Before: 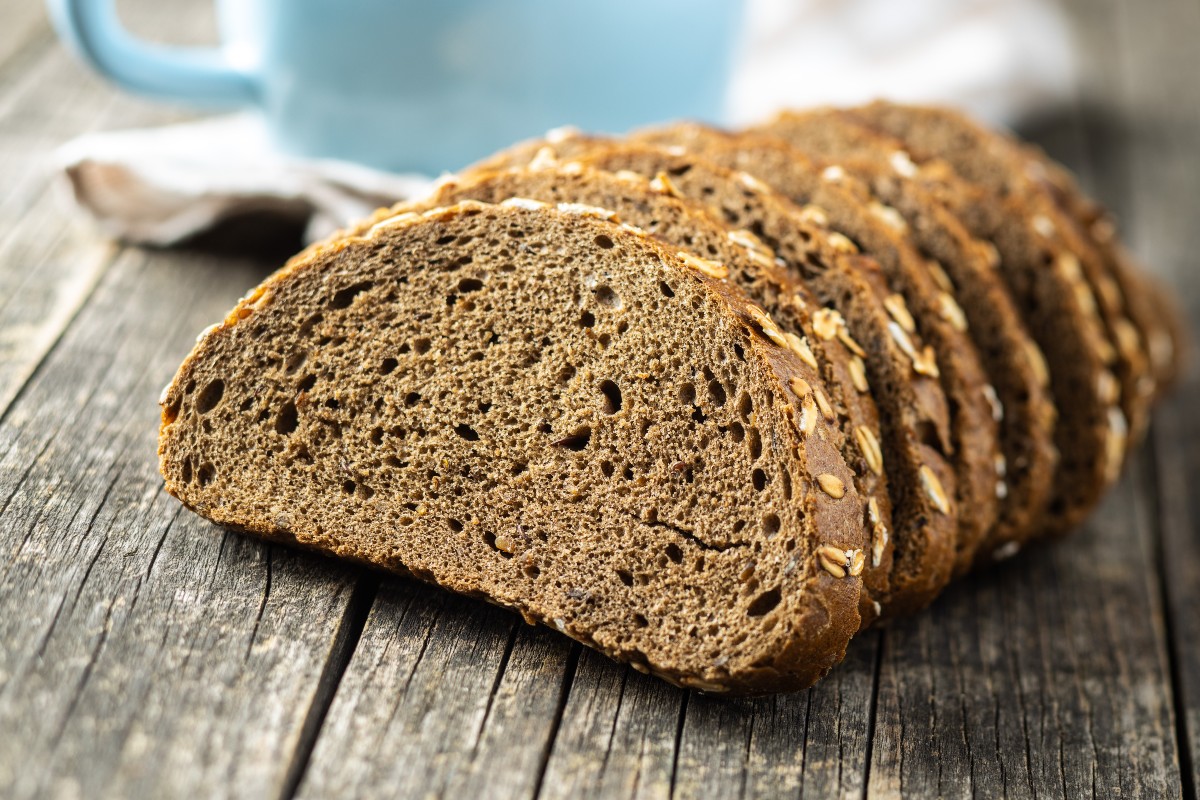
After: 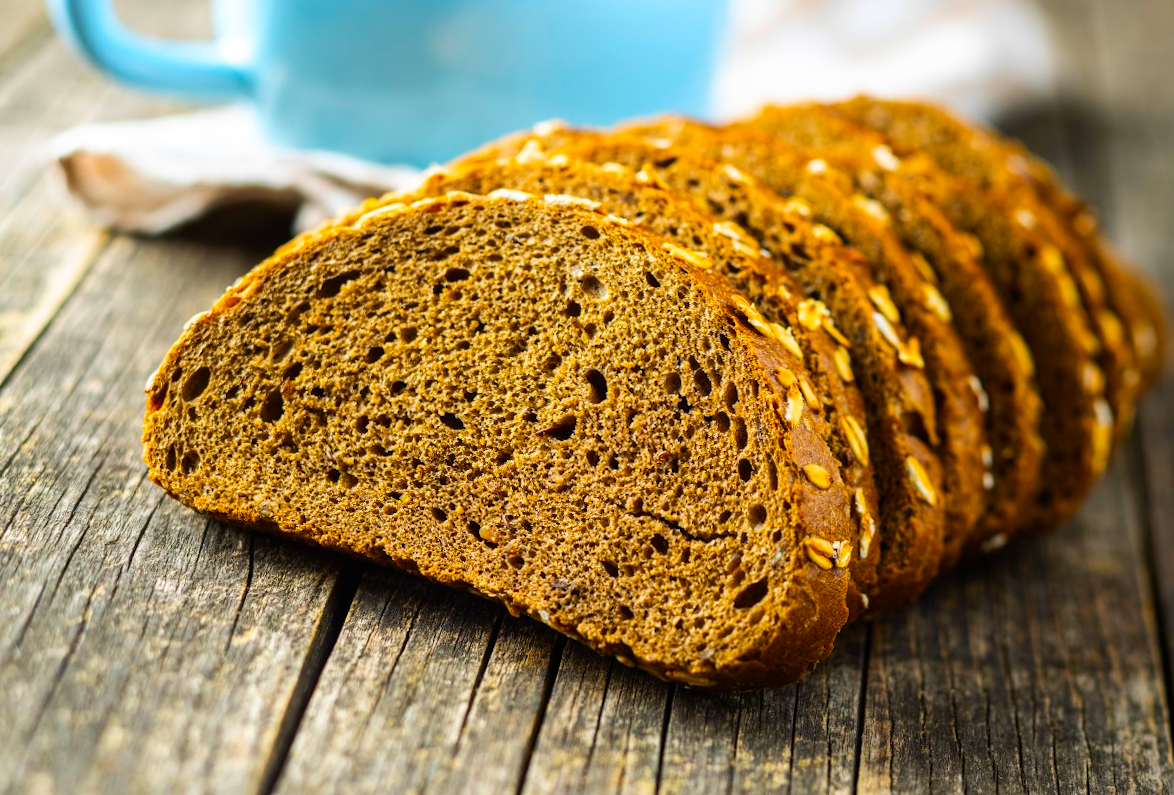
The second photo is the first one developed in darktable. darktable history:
rotate and perspective: rotation 0.226°, lens shift (vertical) -0.042, crop left 0.023, crop right 0.982, crop top 0.006, crop bottom 0.994
color balance rgb: linear chroma grading › global chroma 15%, perceptual saturation grading › global saturation 30%
contrast brightness saturation: contrast 0.09, saturation 0.28
